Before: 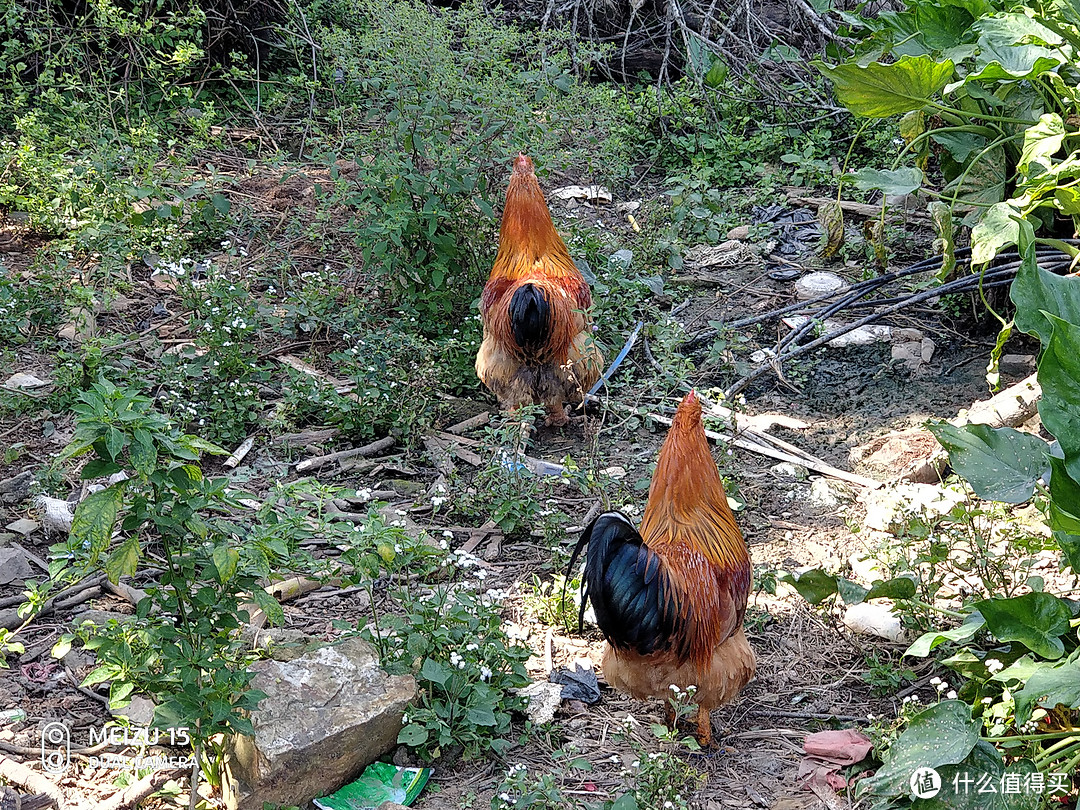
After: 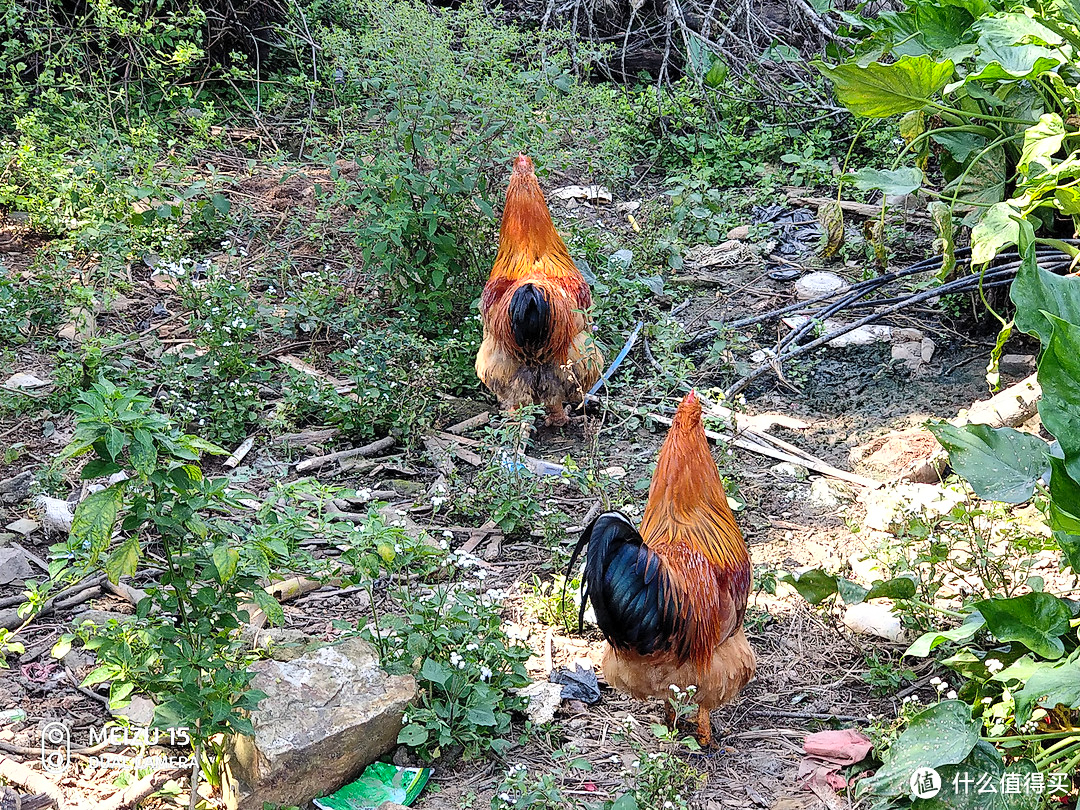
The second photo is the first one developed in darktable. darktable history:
contrast brightness saturation: contrast 0.204, brightness 0.162, saturation 0.217
